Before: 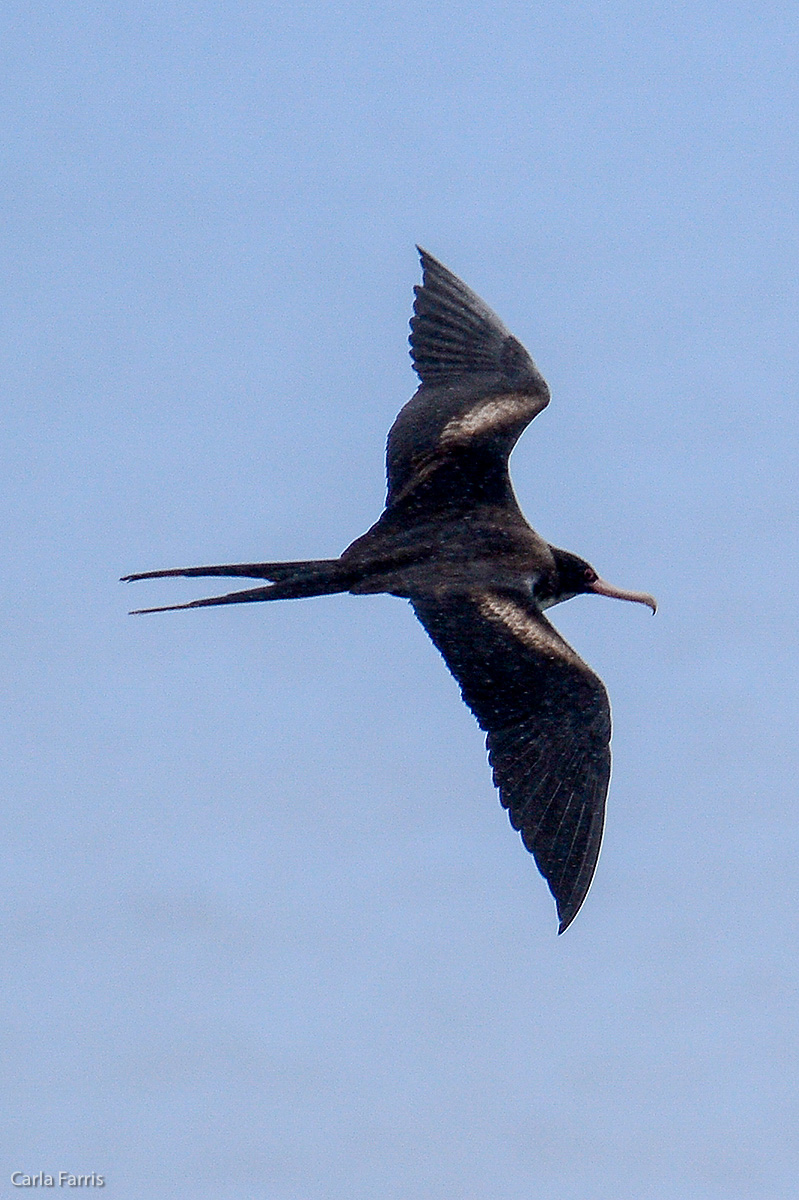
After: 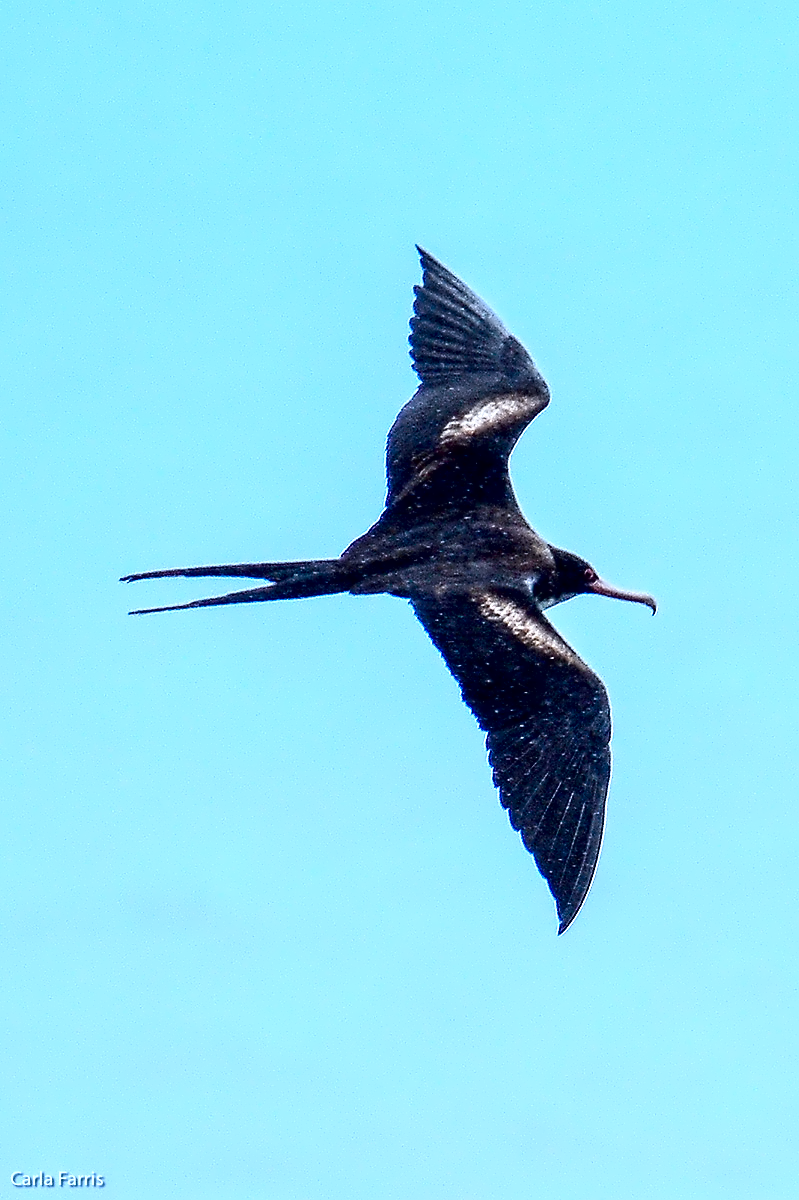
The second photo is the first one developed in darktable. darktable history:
contrast brightness saturation: contrast 0.159, saturation 0.318
color calibration: illuminant F (fluorescent), F source F9 (Cool White Deluxe 4150 K) – high CRI, x 0.374, y 0.373, temperature 4153.2 K, saturation algorithm version 1 (2020)
exposure: exposure 0.667 EV, compensate highlight preservation false
contrast equalizer: y [[0.5, 0.542, 0.583, 0.625, 0.667, 0.708], [0.5 ×6], [0.5 ×6], [0, 0.033, 0.067, 0.1, 0.133, 0.167], [0, 0.05, 0.1, 0.15, 0.2, 0.25]]
